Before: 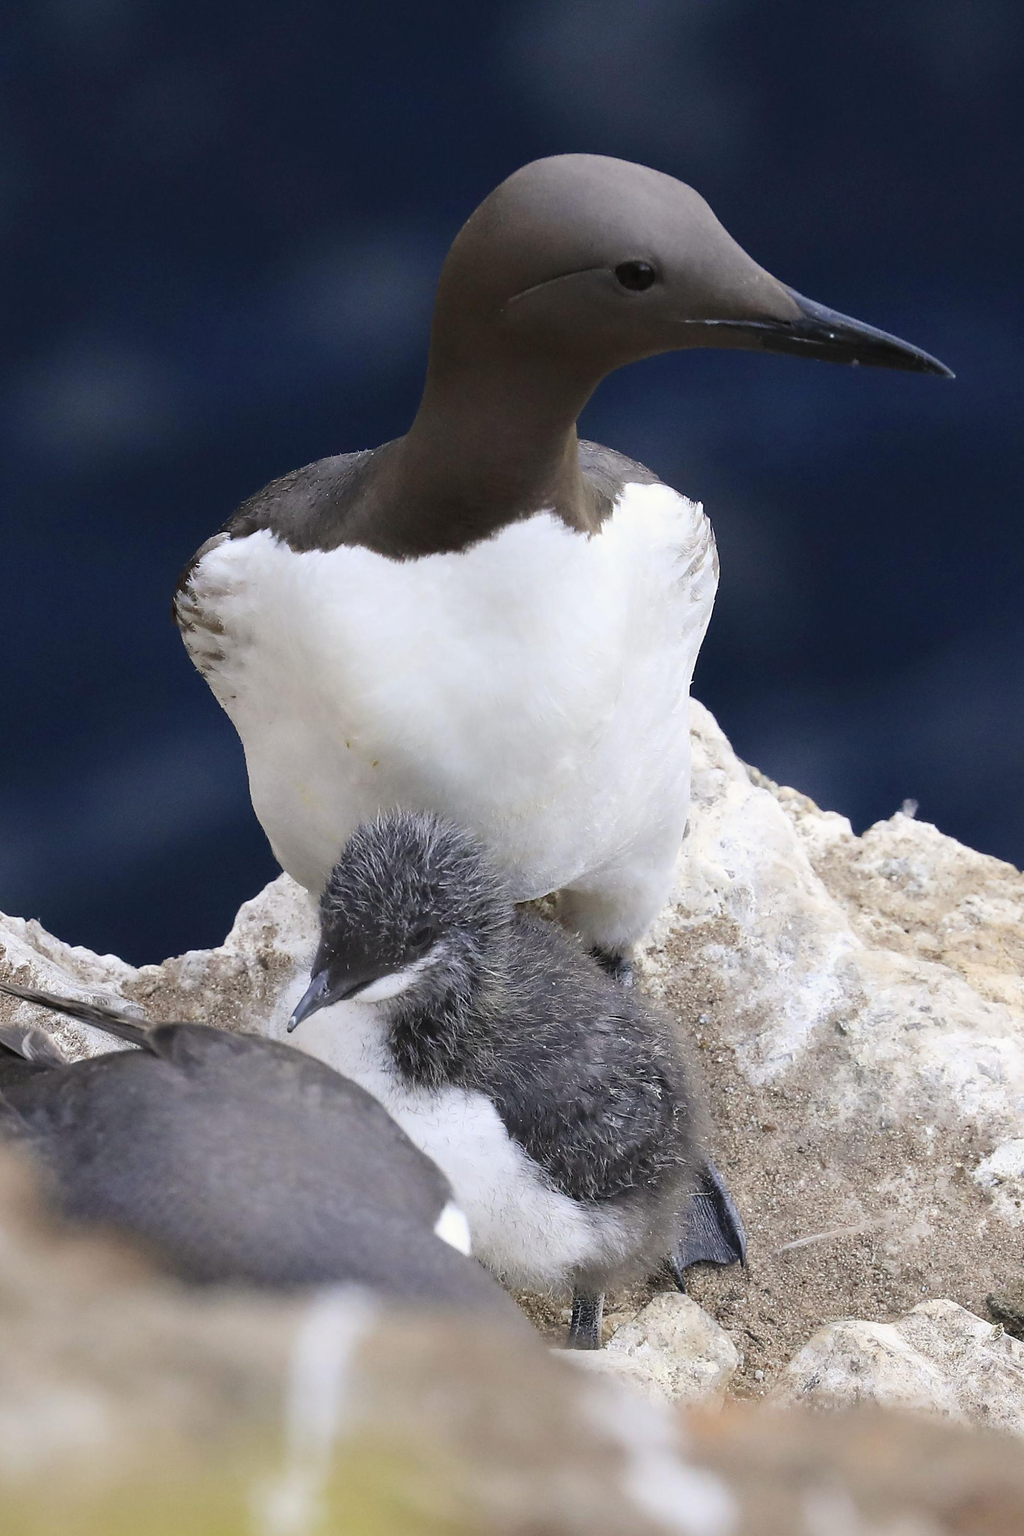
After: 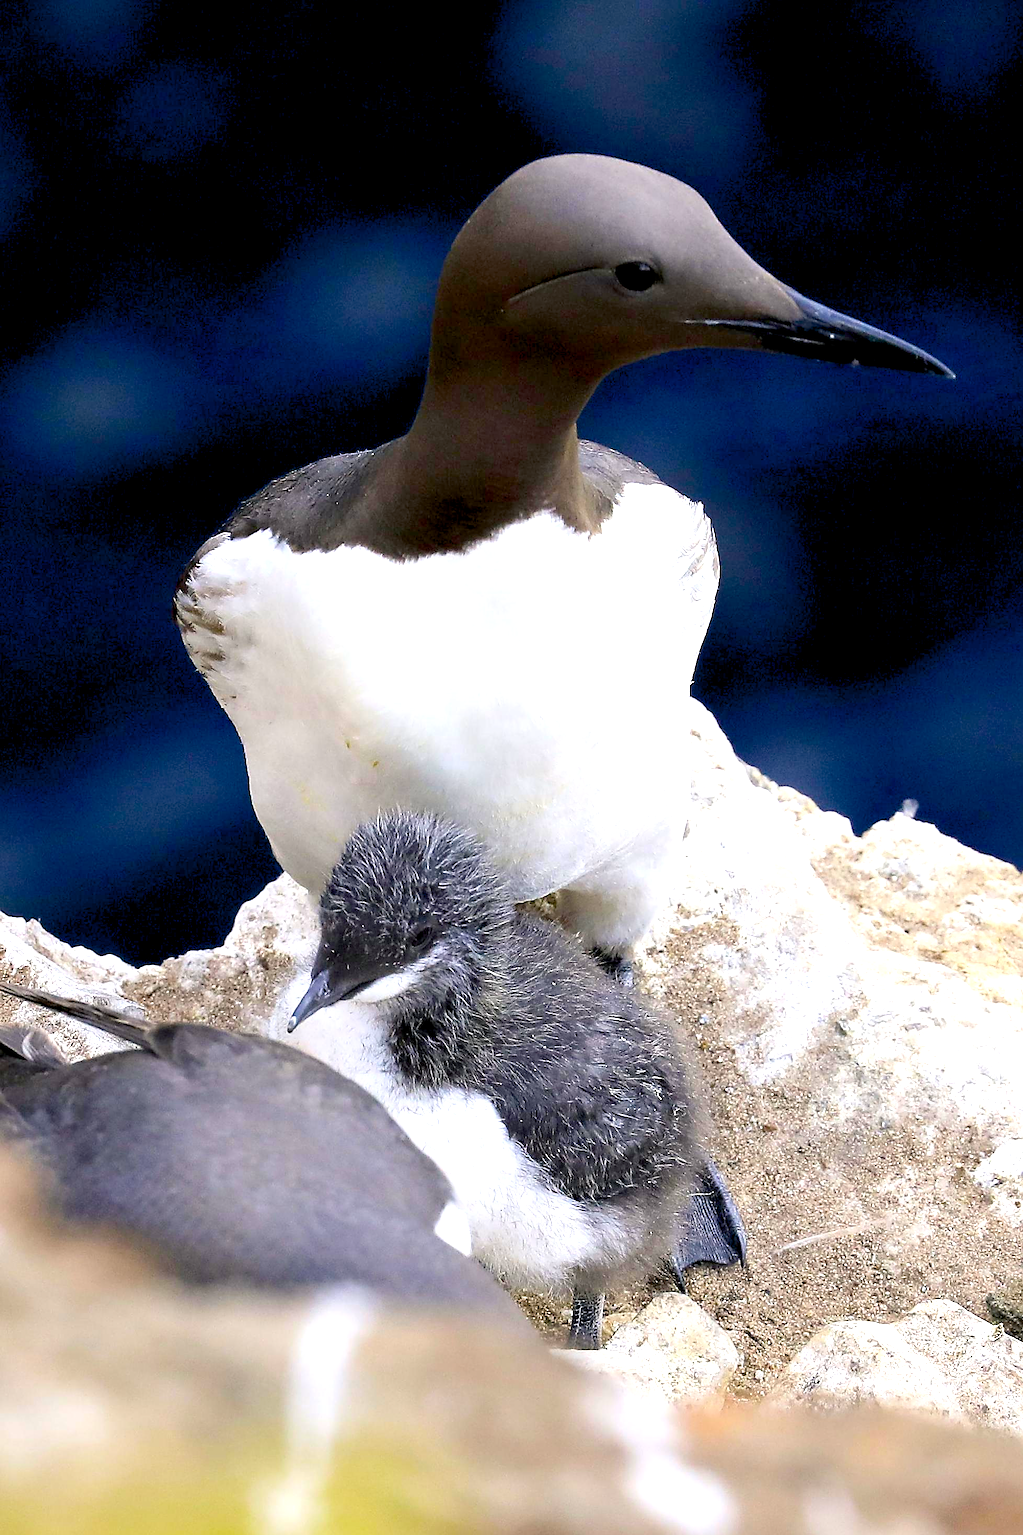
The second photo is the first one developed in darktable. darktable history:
exposure: black level correction 0.012, exposure 0.691 EV, compensate exposure bias true, compensate highlight preservation false
color balance rgb: shadows lift › luminance -5.138%, shadows lift › chroma 1.167%, shadows lift › hue 218.78°, global offset › luminance -0.433%, perceptual saturation grading › global saturation -0.381%, global vibrance 50.043%
sharpen: amount 0.549
